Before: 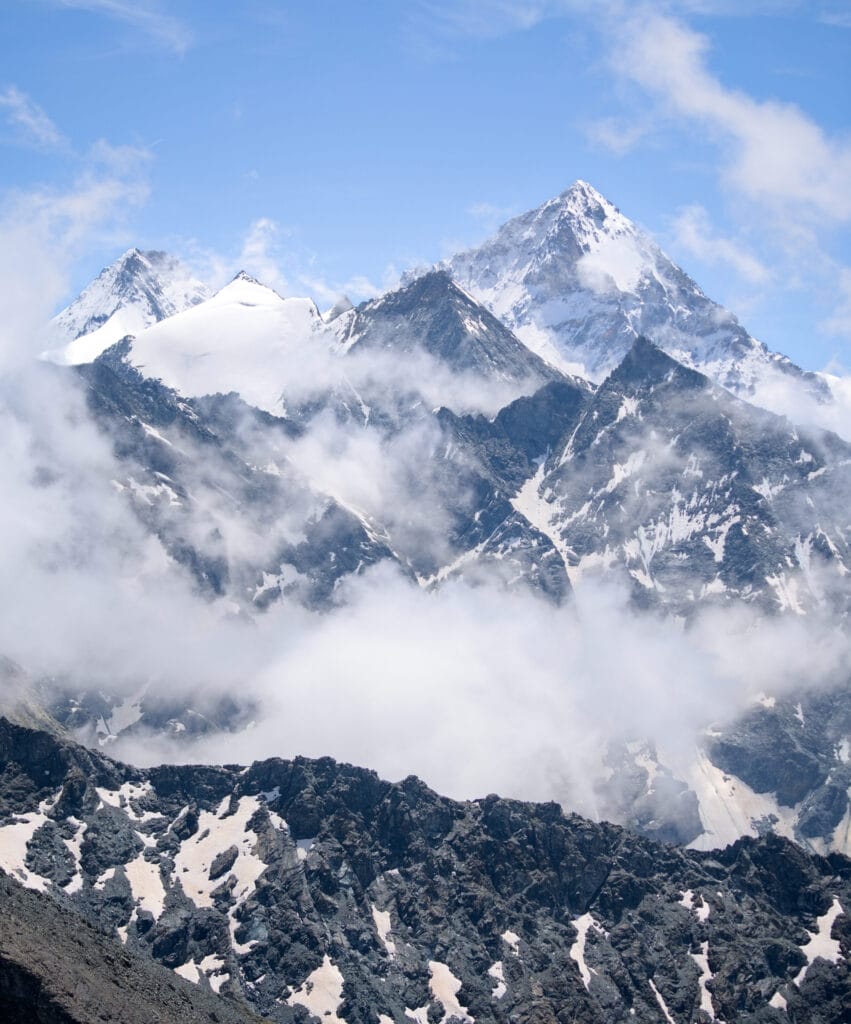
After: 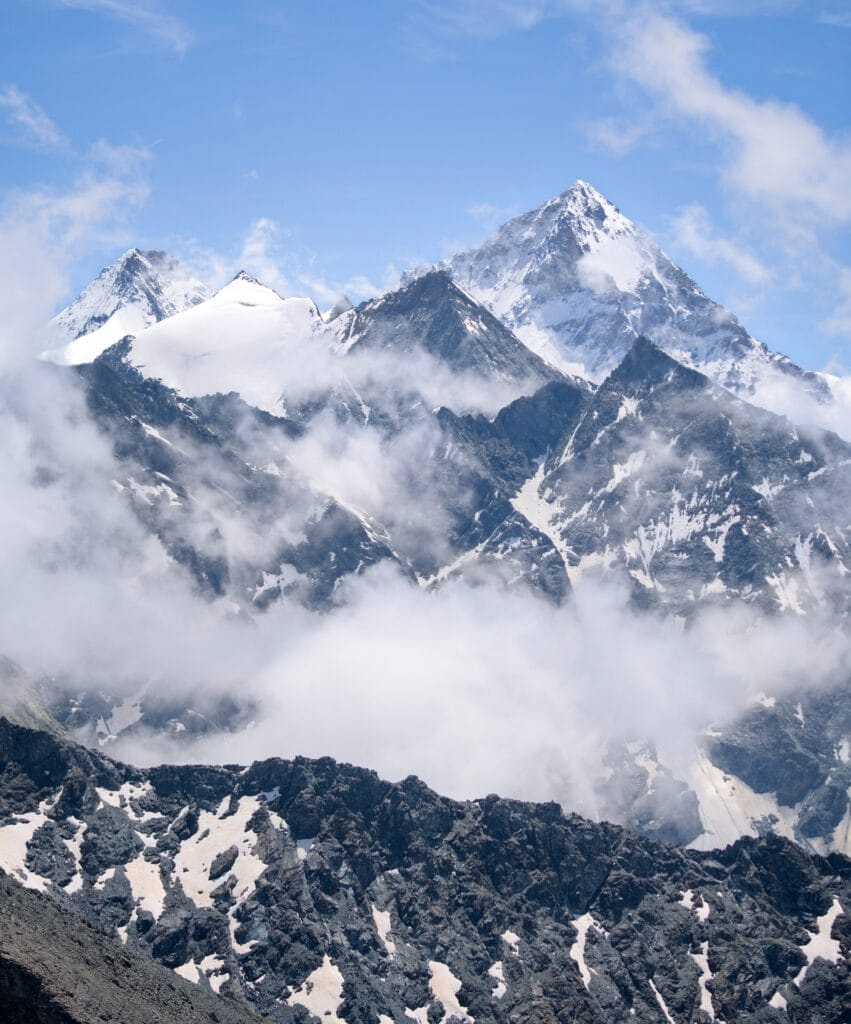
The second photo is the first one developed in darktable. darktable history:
shadows and highlights: shadows 34.75, highlights -34.85, soften with gaussian
